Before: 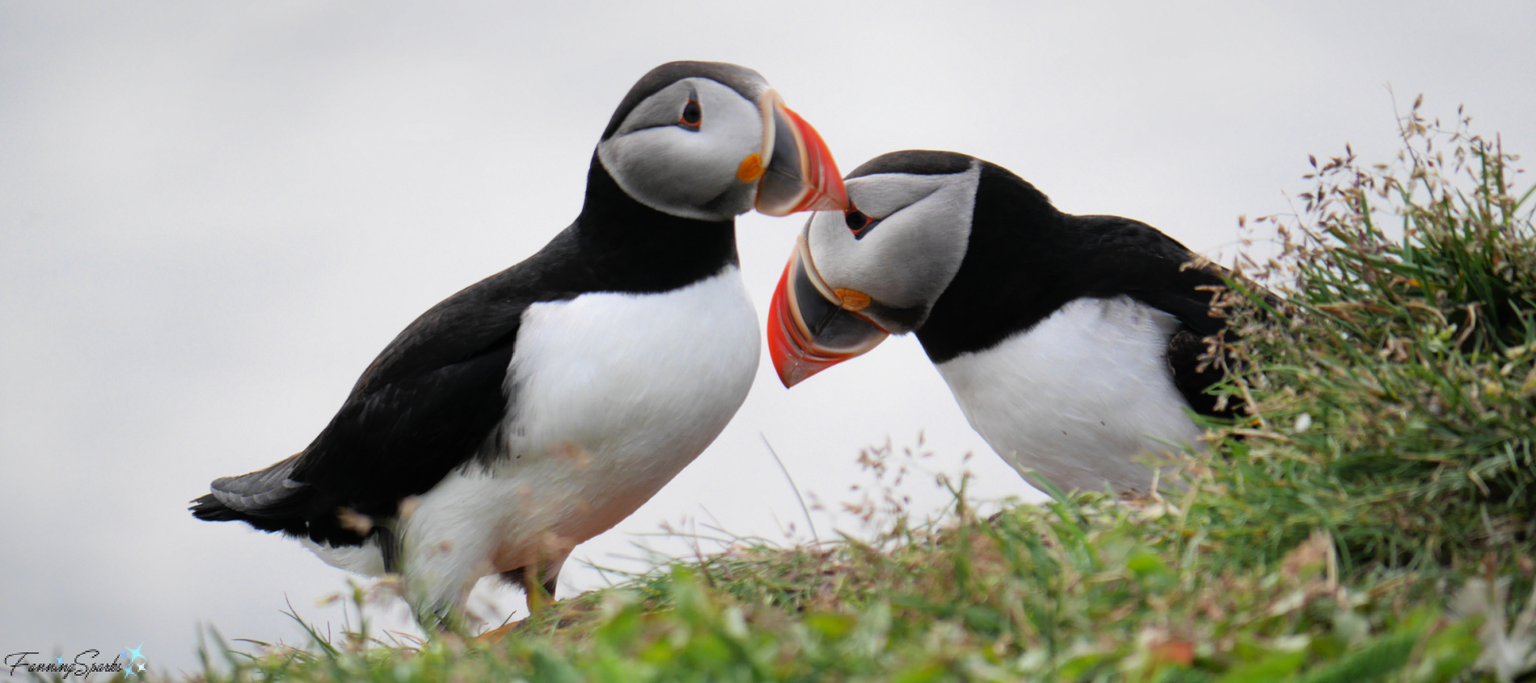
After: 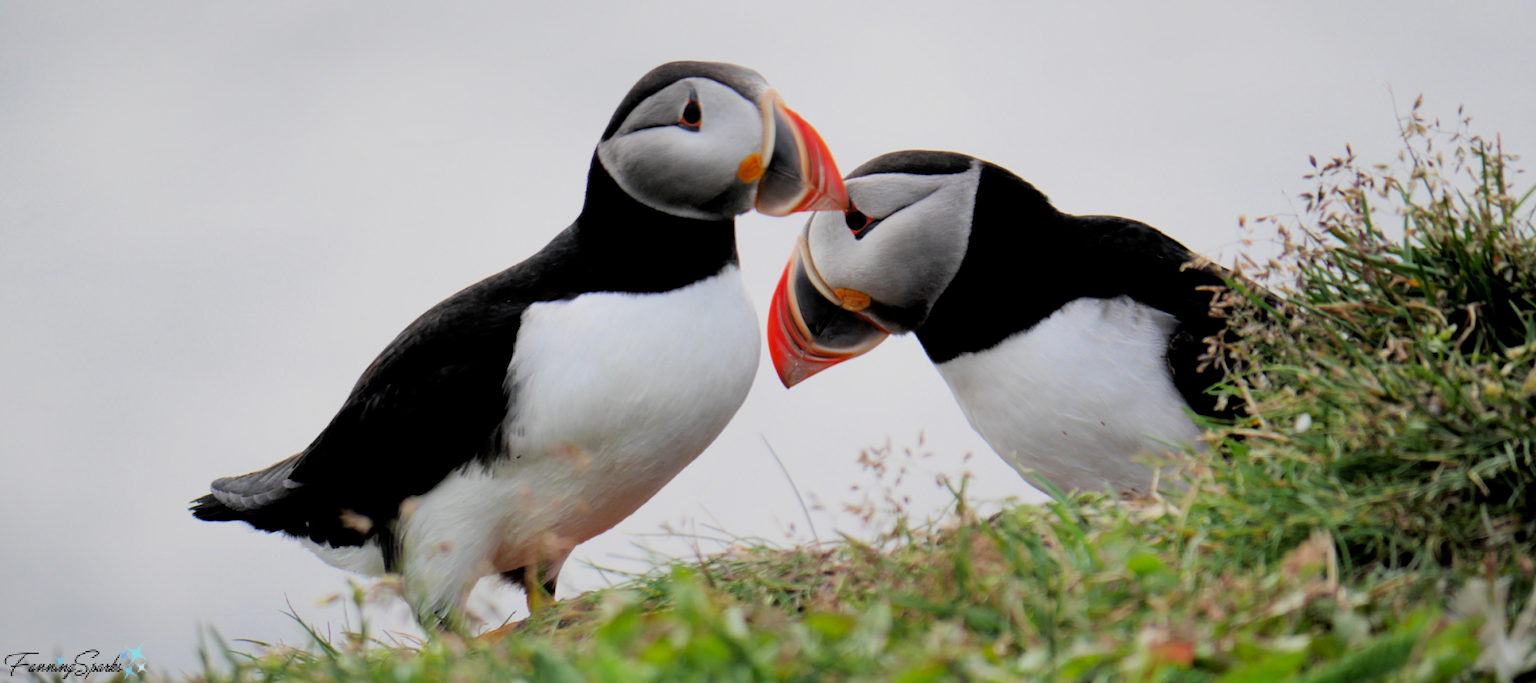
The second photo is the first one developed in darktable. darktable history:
color correction: highlights b* 0.043, saturation 1.09
filmic rgb: black relative exposure -7.77 EV, white relative exposure 4.44 EV, target black luminance 0%, hardness 3.76, latitude 50.57%, contrast 1.068, highlights saturation mix 9.4%, shadows ↔ highlights balance -0.281%, color science v6 (2022)
